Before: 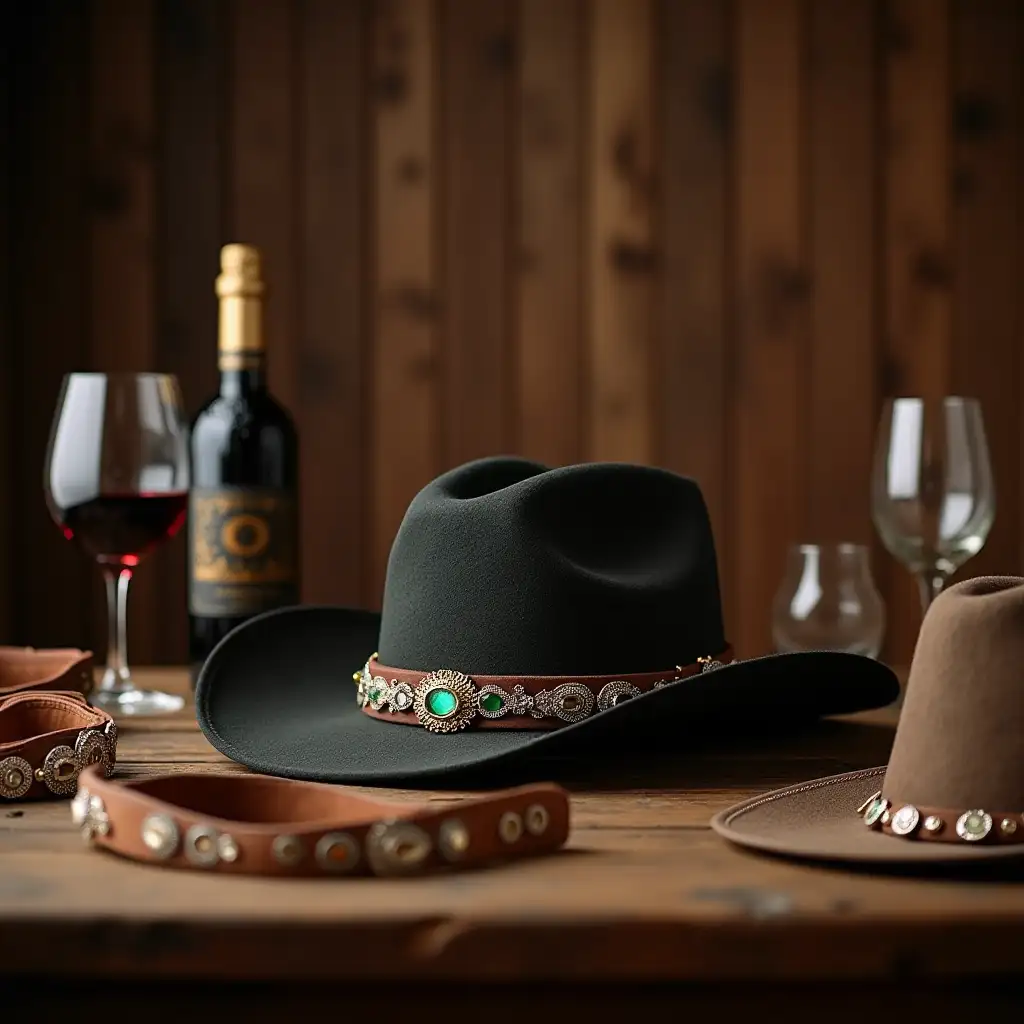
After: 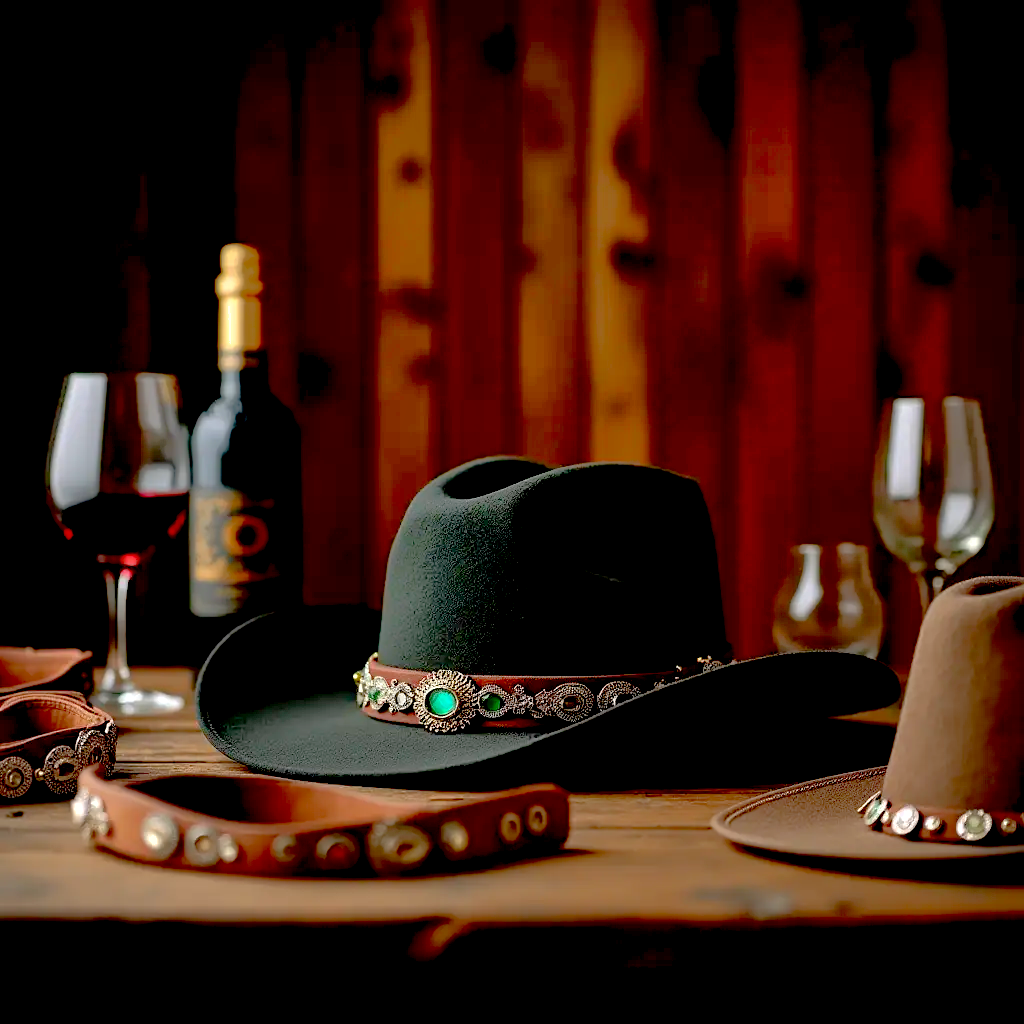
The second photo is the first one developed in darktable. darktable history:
shadows and highlights: on, module defaults
exposure: black level correction 0.026, exposure 0.184 EV, compensate exposure bias true, compensate highlight preservation false
